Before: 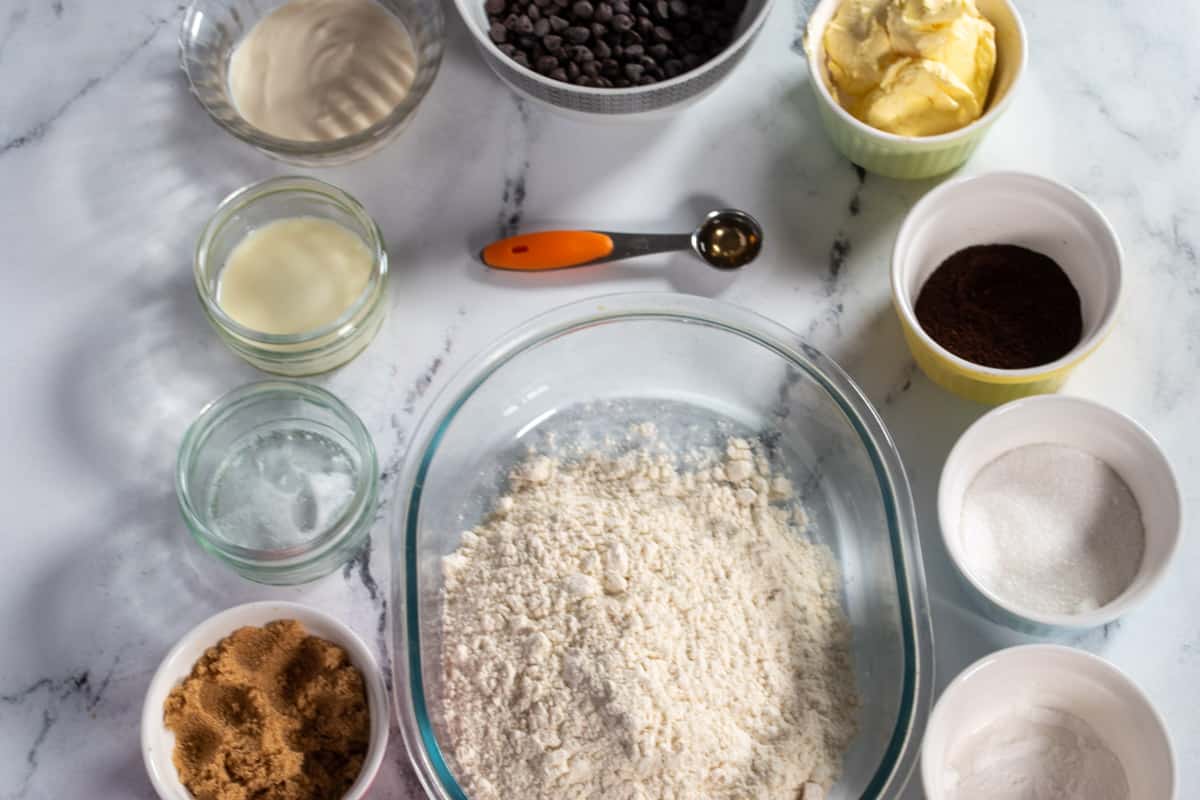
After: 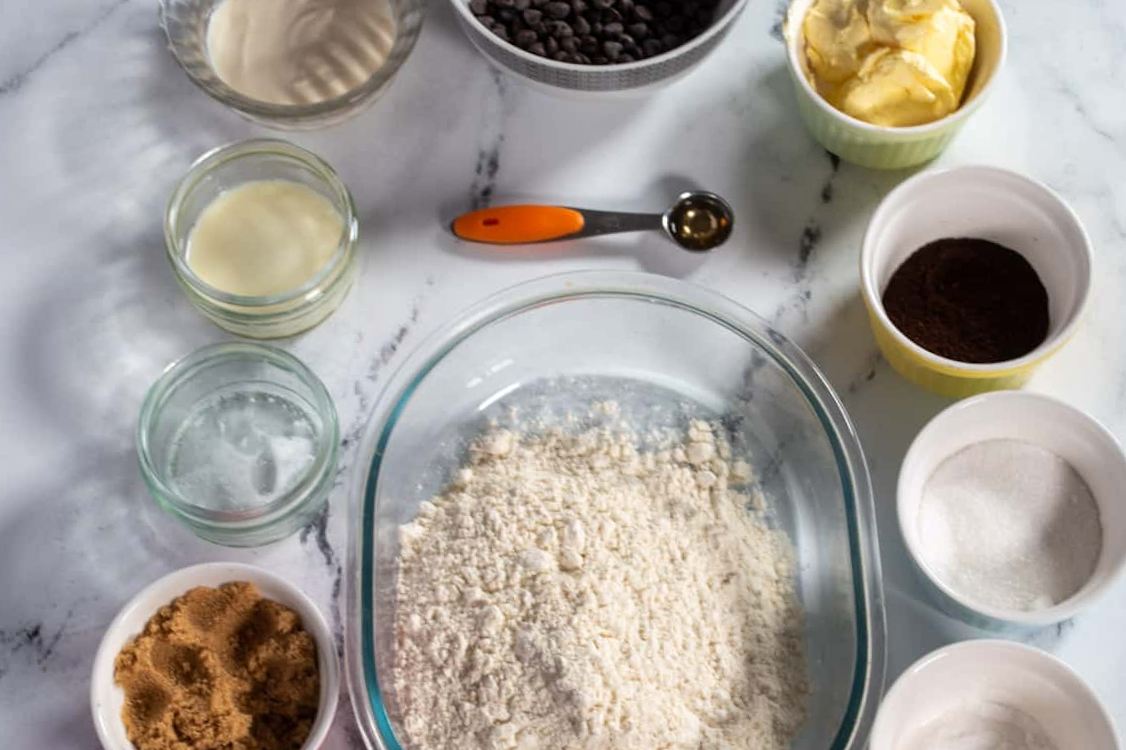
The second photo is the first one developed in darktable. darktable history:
crop and rotate: angle -2.54°
